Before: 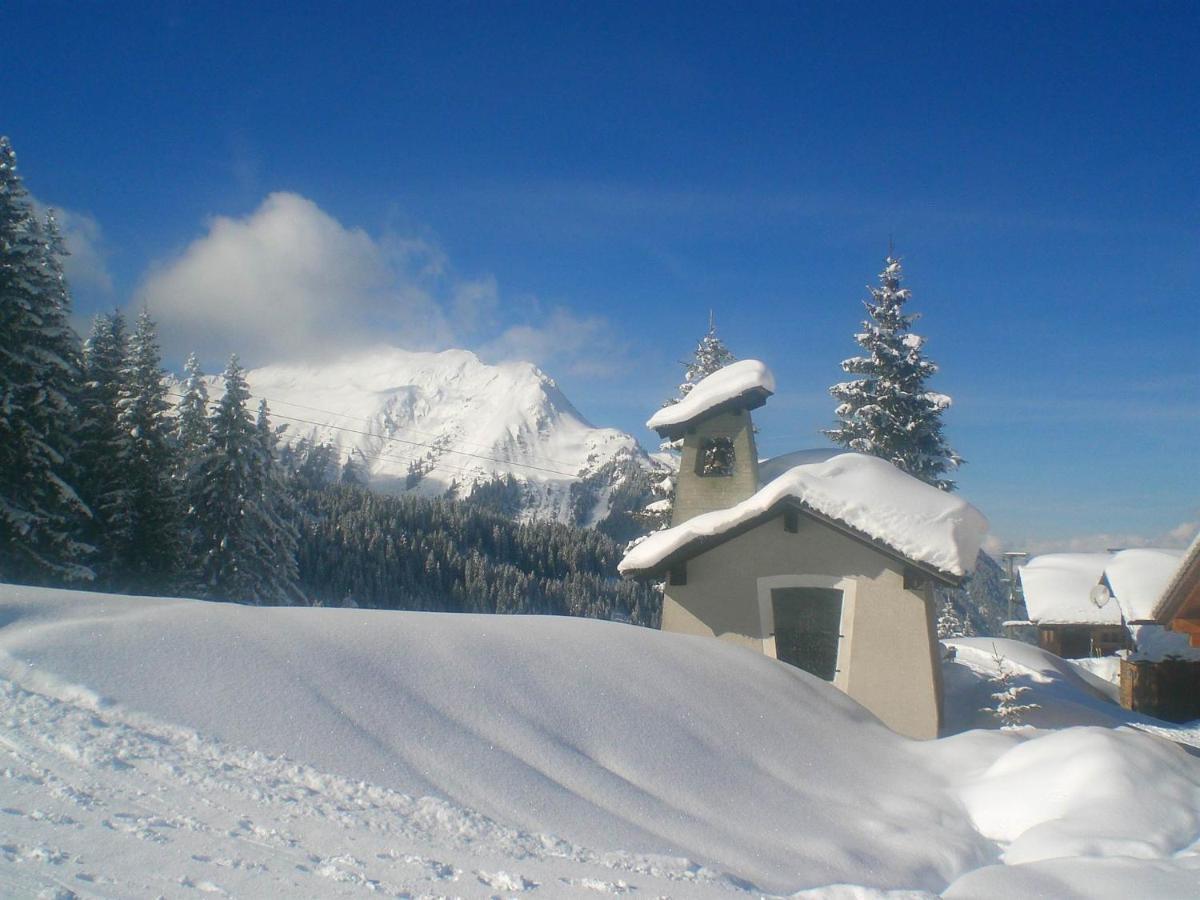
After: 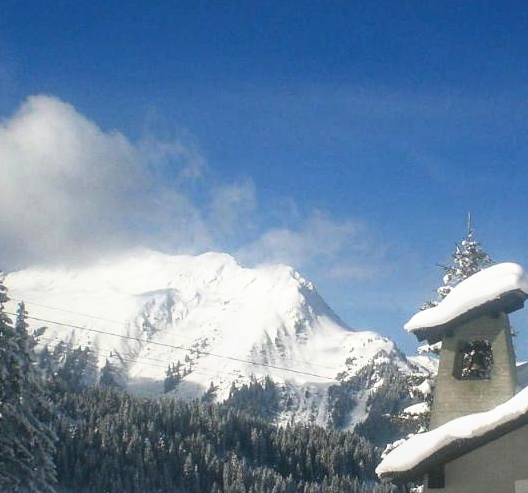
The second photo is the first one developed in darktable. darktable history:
crop: left 20.248%, top 10.86%, right 35.675%, bottom 34.321%
local contrast: detail 110%
filmic rgb: white relative exposure 2.2 EV, hardness 6.97
color correction: highlights a* -0.182, highlights b* -0.124
